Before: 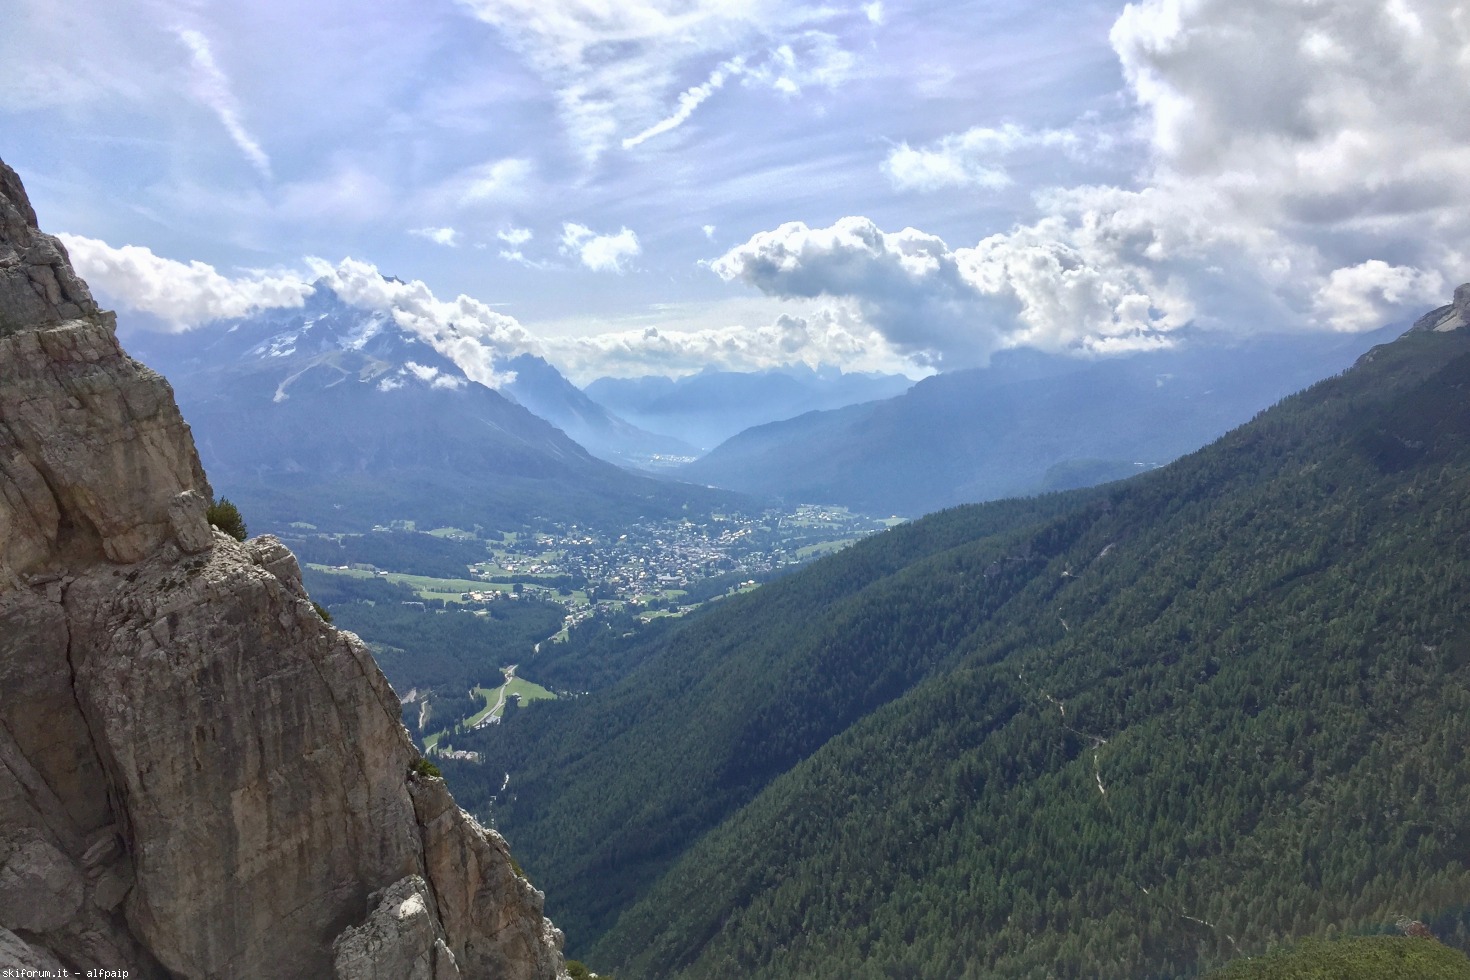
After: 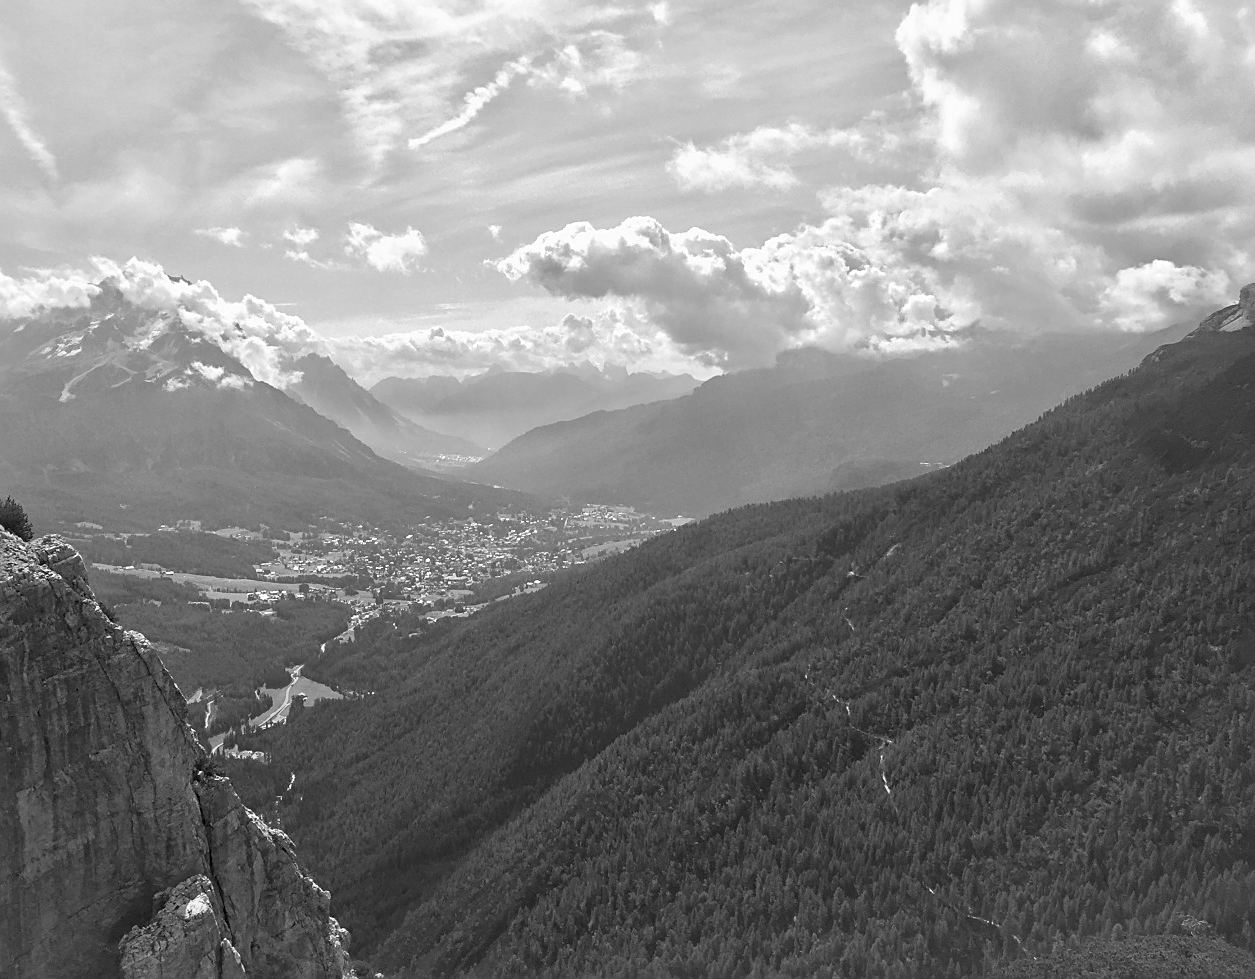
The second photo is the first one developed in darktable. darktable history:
sharpen: on, module defaults
color zones: curves: ch1 [(0, -0.394) (0.143, -0.394) (0.286, -0.394) (0.429, -0.392) (0.571, -0.391) (0.714, -0.391) (0.857, -0.391) (1, -0.394)]
crop and rotate: left 14.584%
